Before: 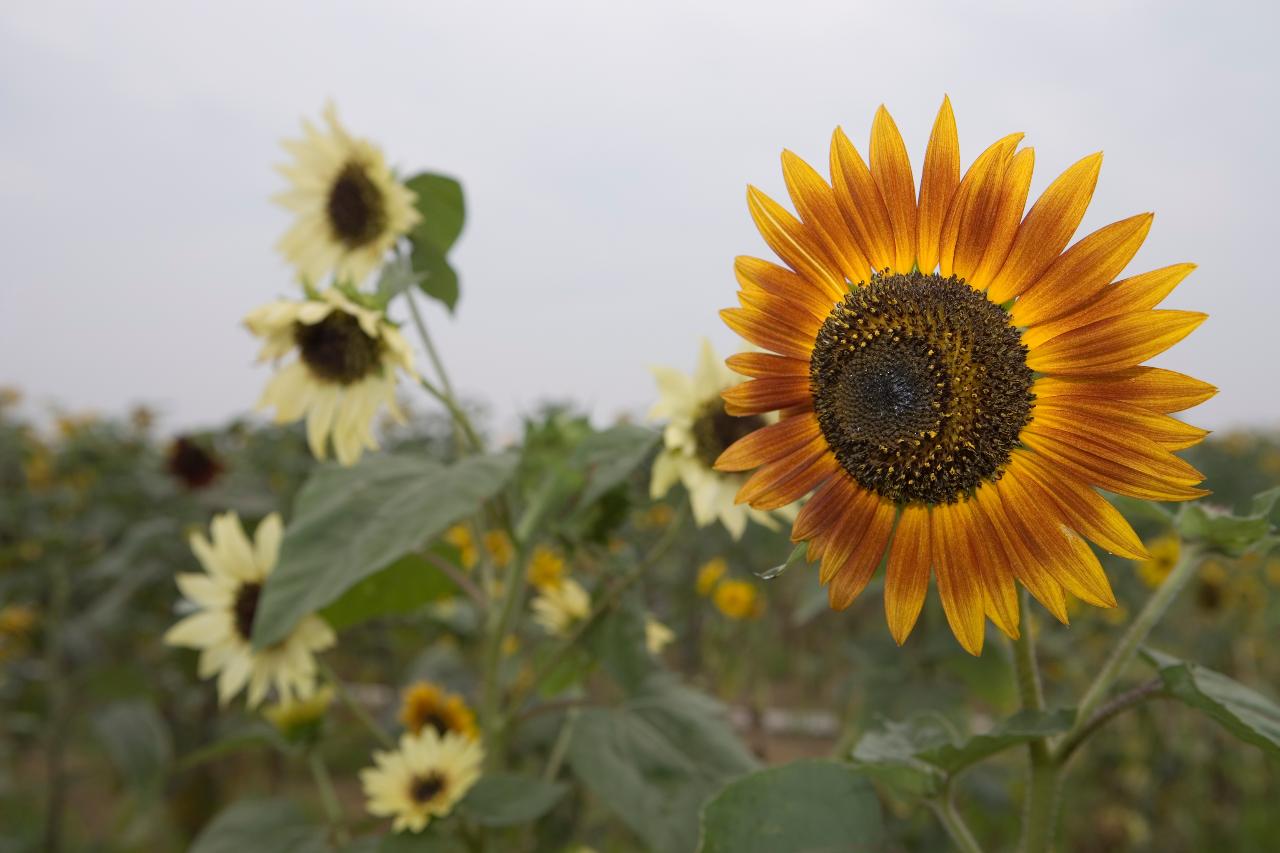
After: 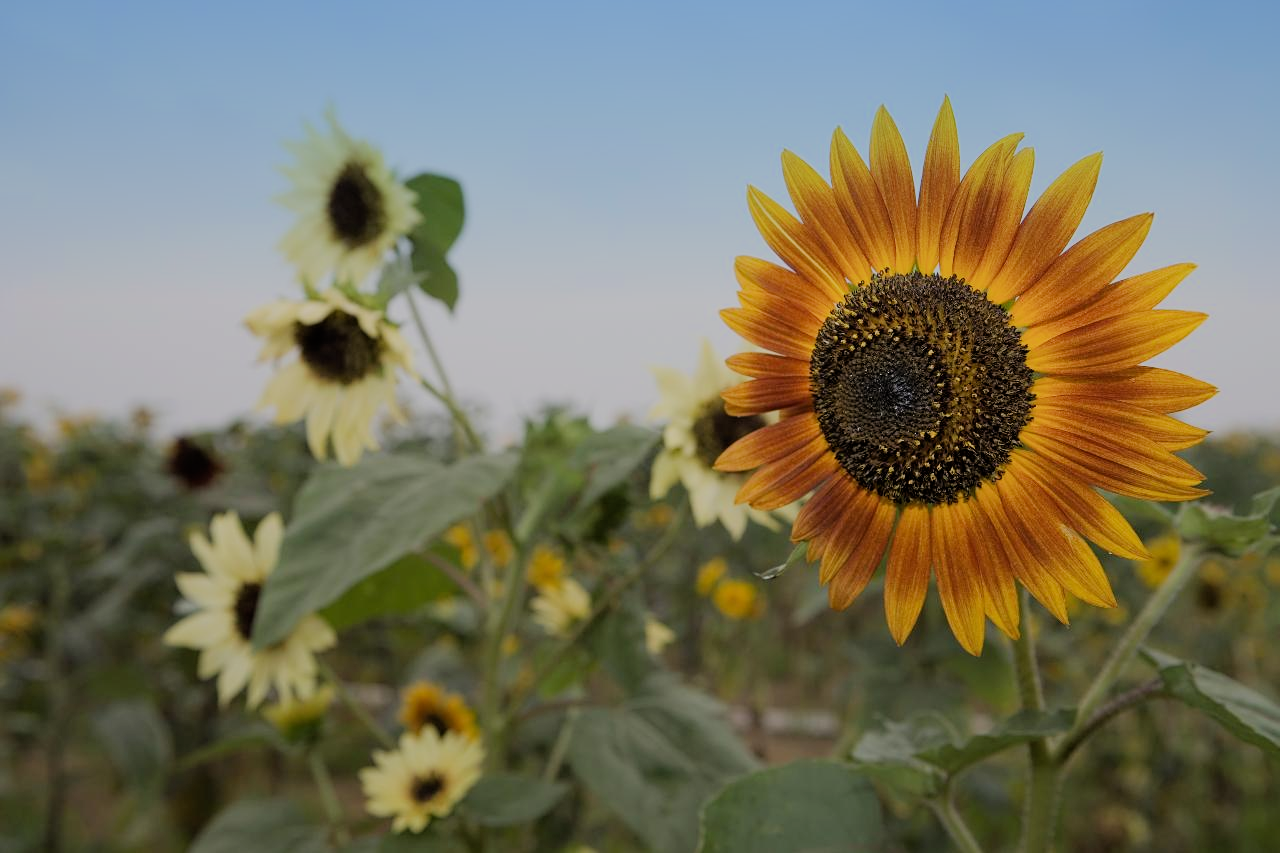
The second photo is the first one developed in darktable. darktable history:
sharpen: amount 0.2
white balance: emerald 1
filmic rgb: black relative exposure -7.15 EV, white relative exposure 5.36 EV, hardness 3.02
graduated density: density 2.02 EV, hardness 44%, rotation 0.374°, offset 8.21, hue 208.8°, saturation 97%
